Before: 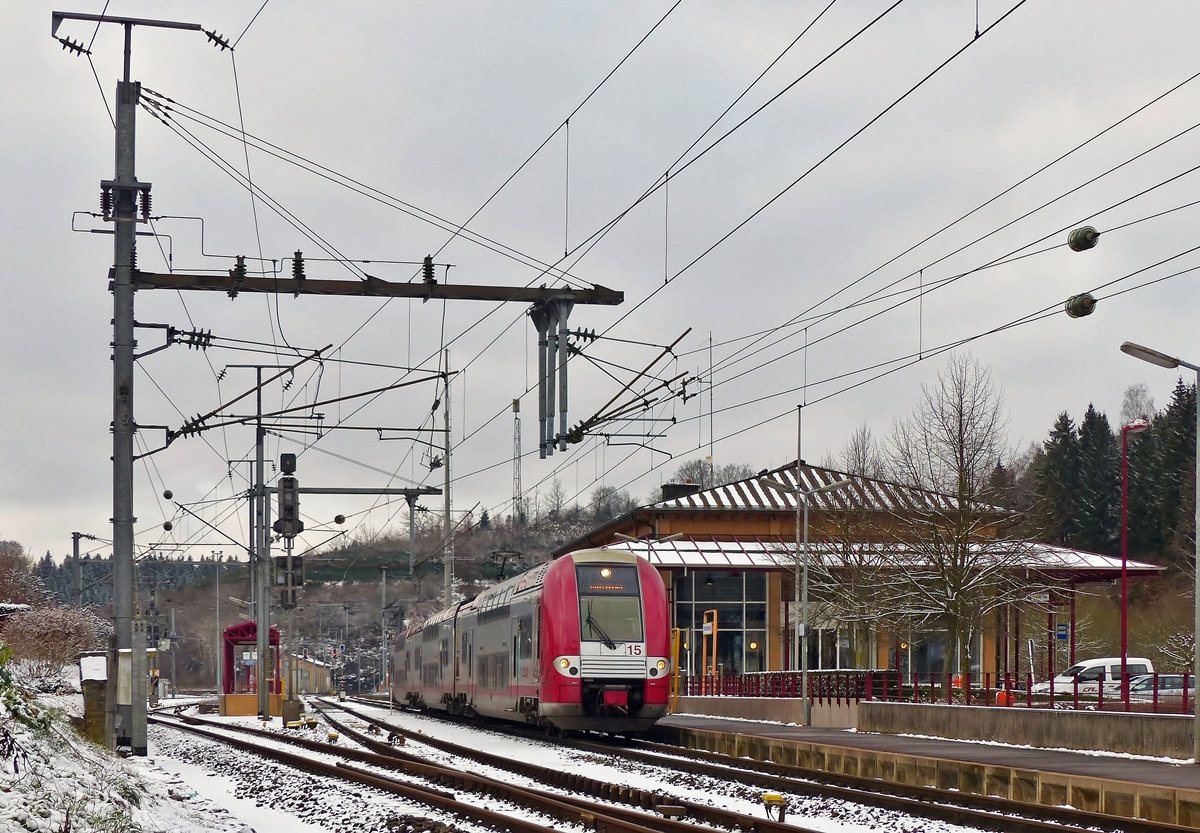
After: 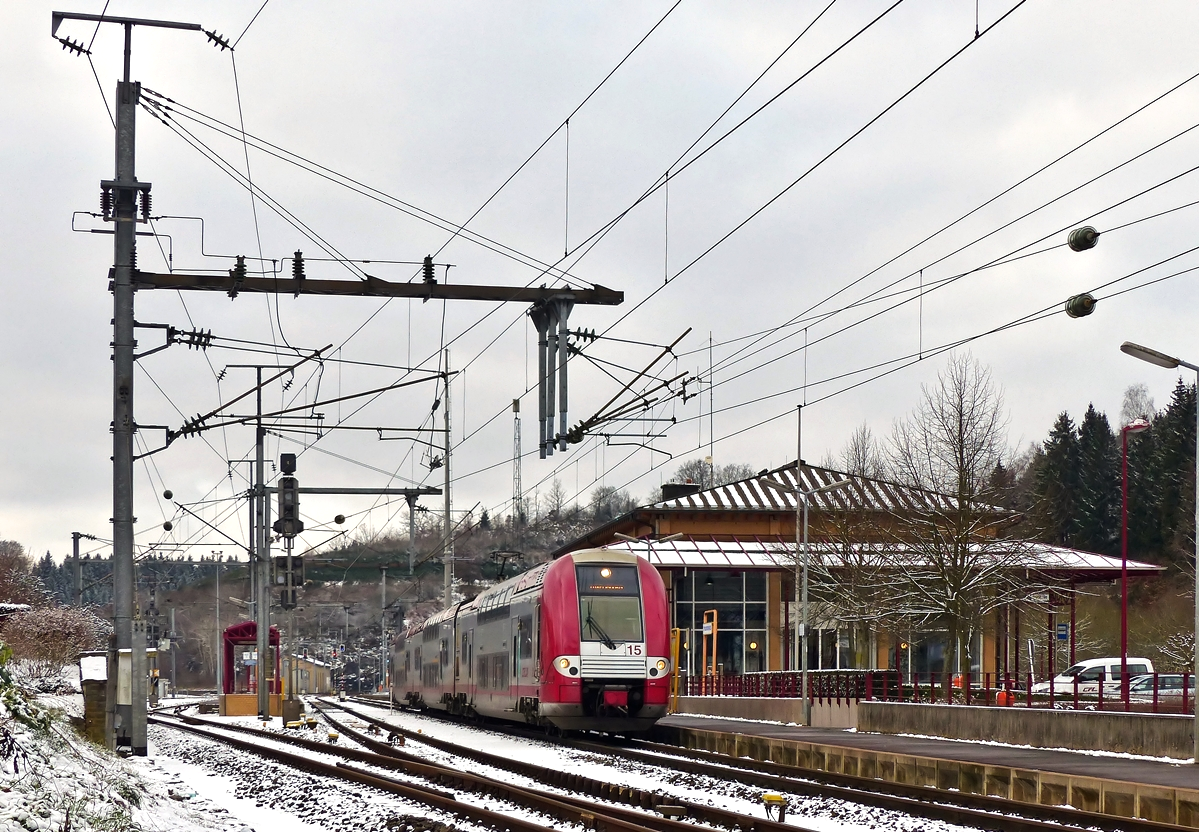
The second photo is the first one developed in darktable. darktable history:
tone equalizer: -8 EV -0.417 EV, -7 EV -0.389 EV, -6 EV -0.333 EV, -5 EV -0.222 EV, -3 EV 0.222 EV, -2 EV 0.333 EV, -1 EV 0.389 EV, +0 EV 0.417 EV, edges refinement/feathering 500, mask exposure compensation -1.57 EV, preserve details no
